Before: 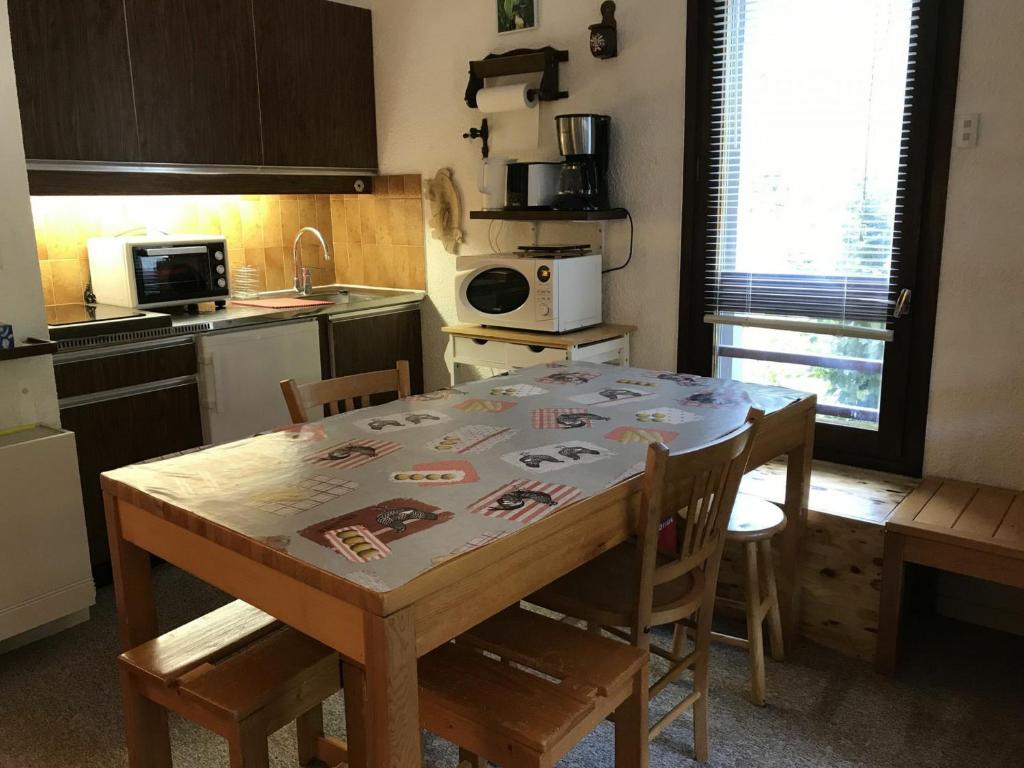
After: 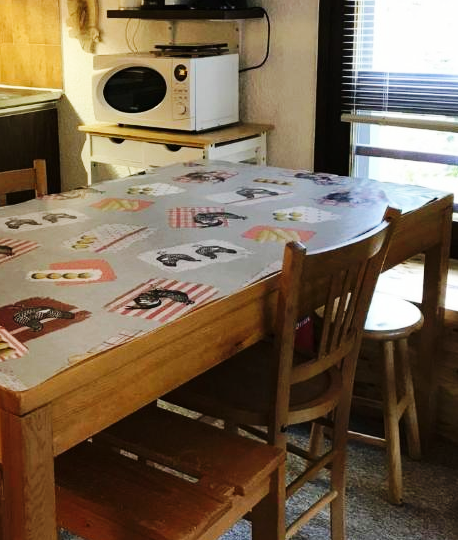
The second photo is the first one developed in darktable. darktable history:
crop: left 35.506%, top 26.179%, right 19.702%, bottom 3.407%
base curve: curves: ch0 [(0, 0) (0.032, 0.025) (0.121, 0.166) (0.206, 0.329) (0.605, 0.79) (1, 1)], preserve colors none
